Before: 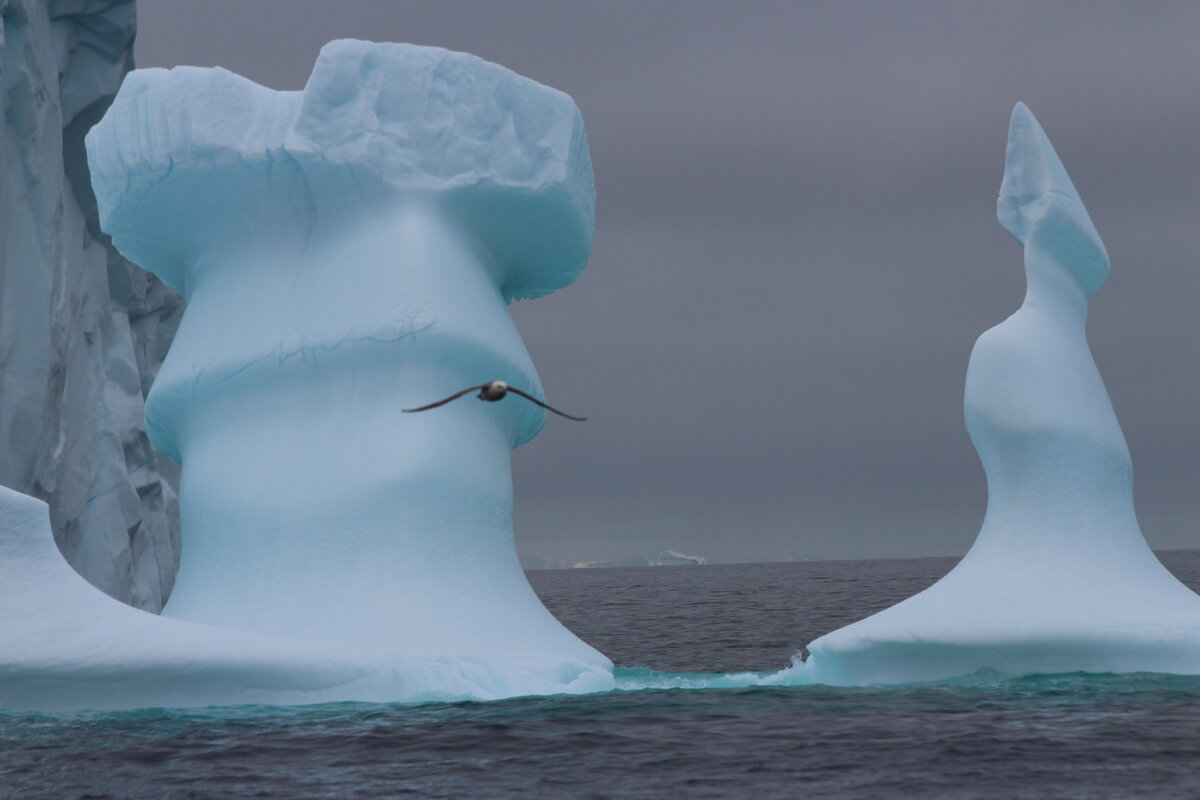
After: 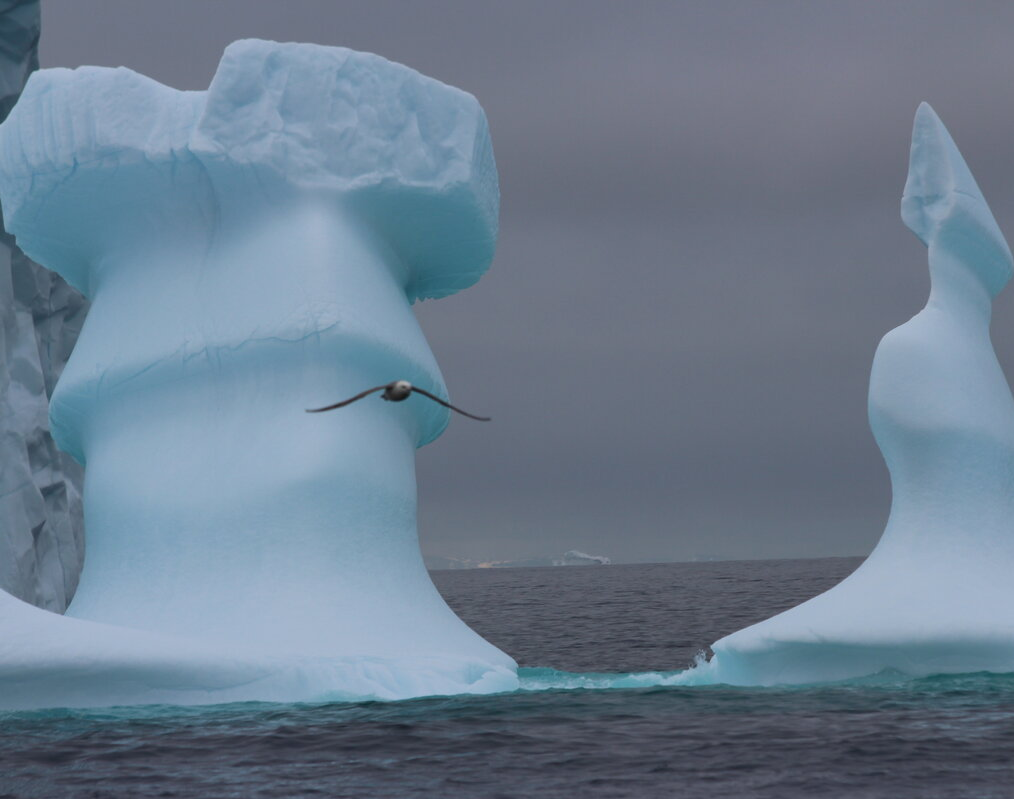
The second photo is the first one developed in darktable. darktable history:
crop: left 8.057%, right 7.429%
